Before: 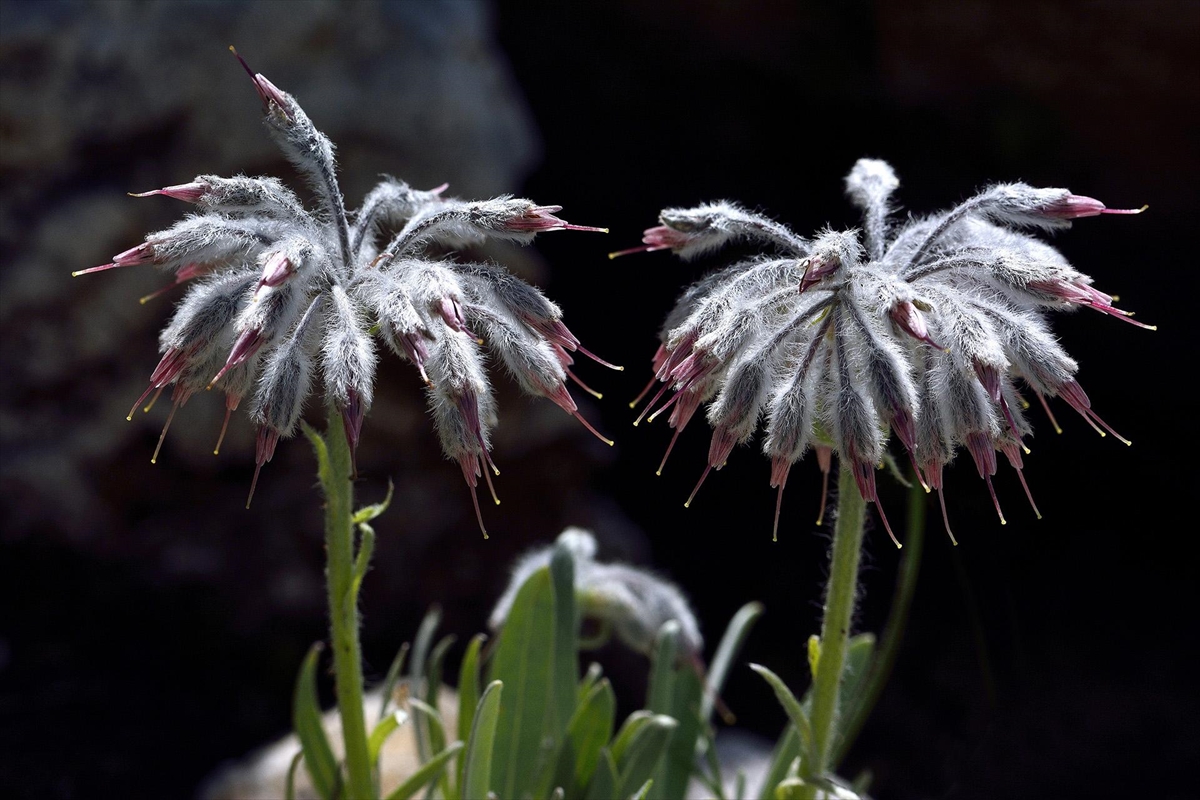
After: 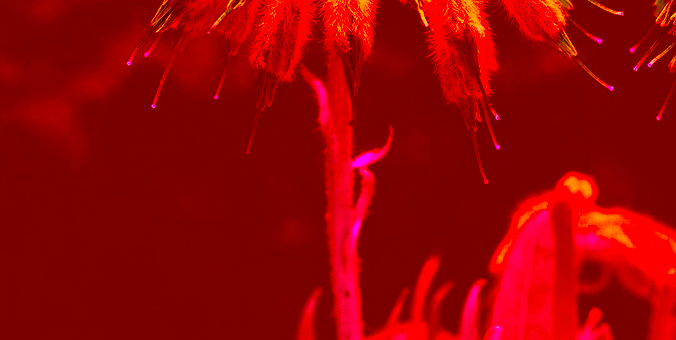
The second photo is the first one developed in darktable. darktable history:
crop: top 44.483%, right 43.593%, bottom 12.892%
color correction: highlights a* -39.68, highlights b* -40, shadows a* -40, shadows b* -40, saturation -3
tone equalizer: -8 EV -0.75 EV, -7 EV -0.7 EV, -6 EV -0.6 EV, -5 EV -0.4 EV, -3 EV 0.4 EV, -2 EV 0.6 EV, -1 EV 0.7 EV, +0 EV 0.75 EV, edges refinement/feathering 500, mask exposure compensation -1.57 EV, preserve details no
